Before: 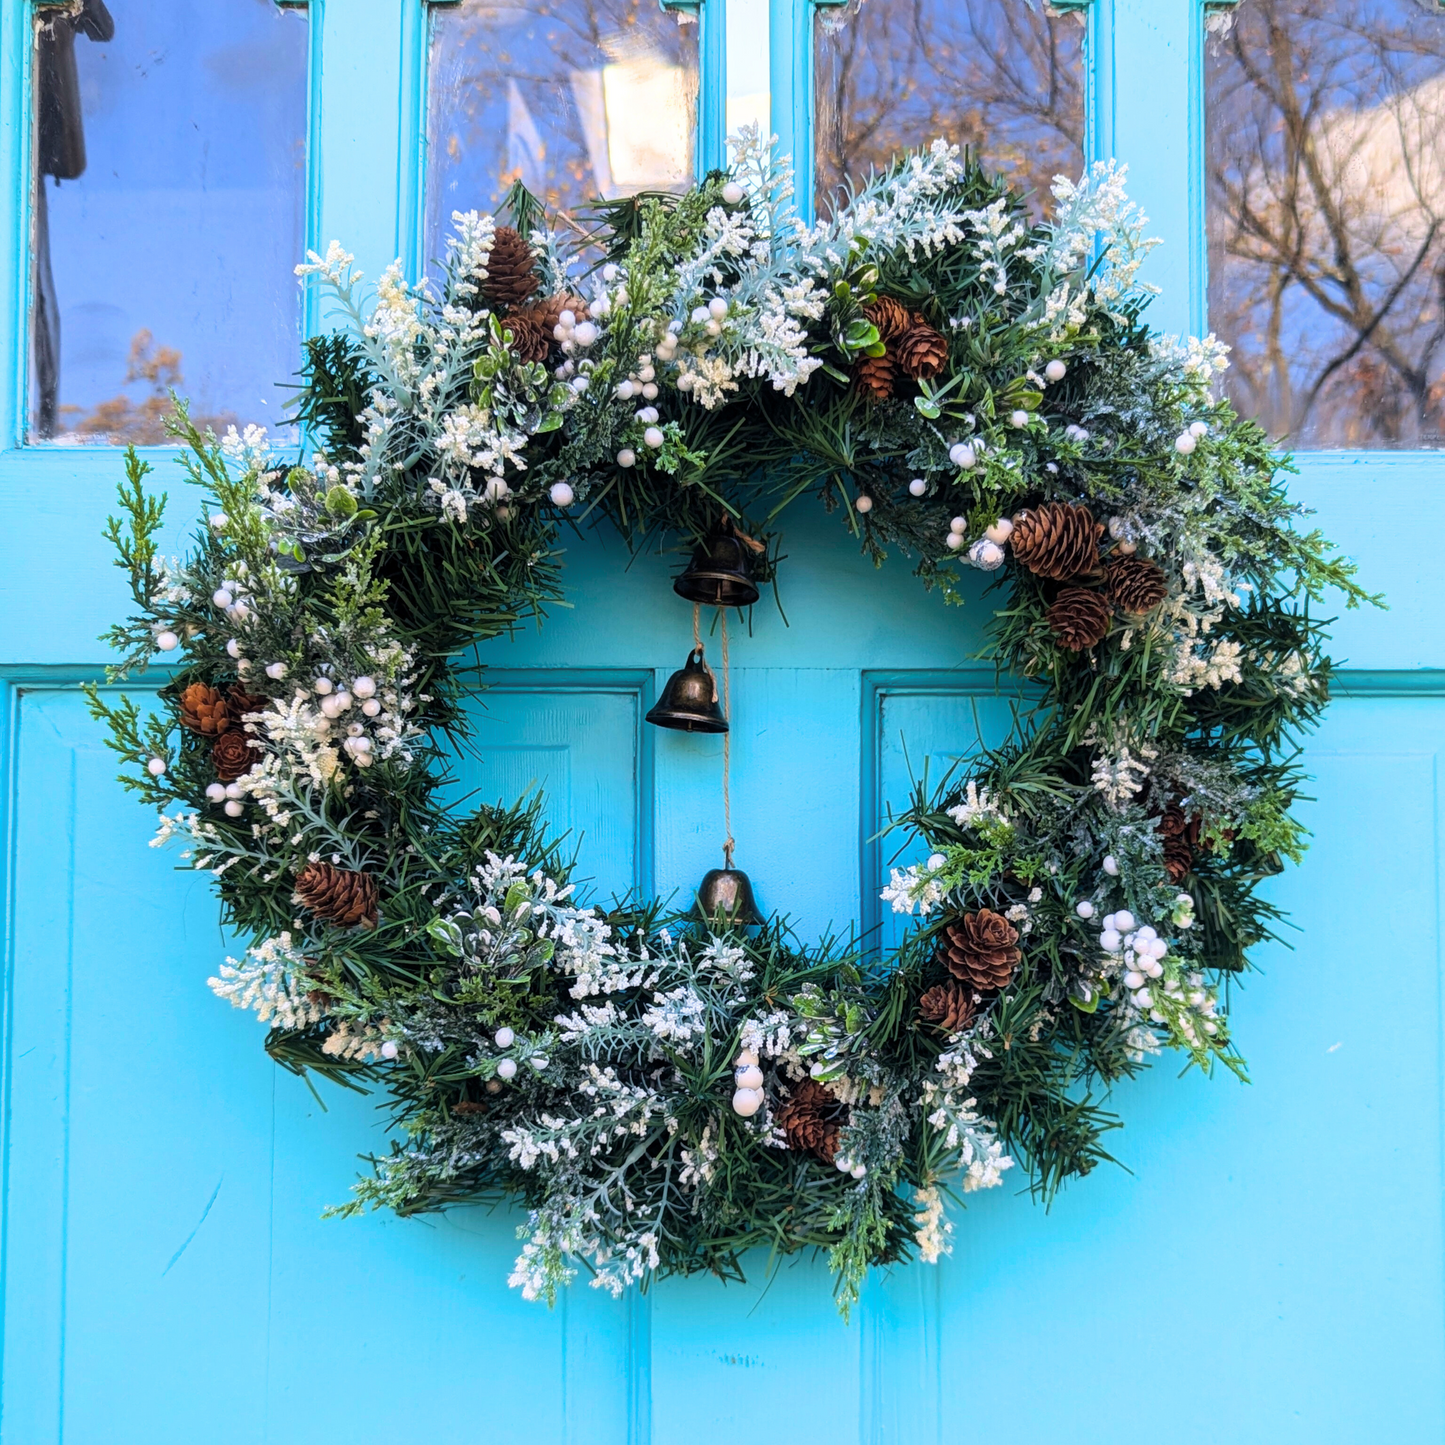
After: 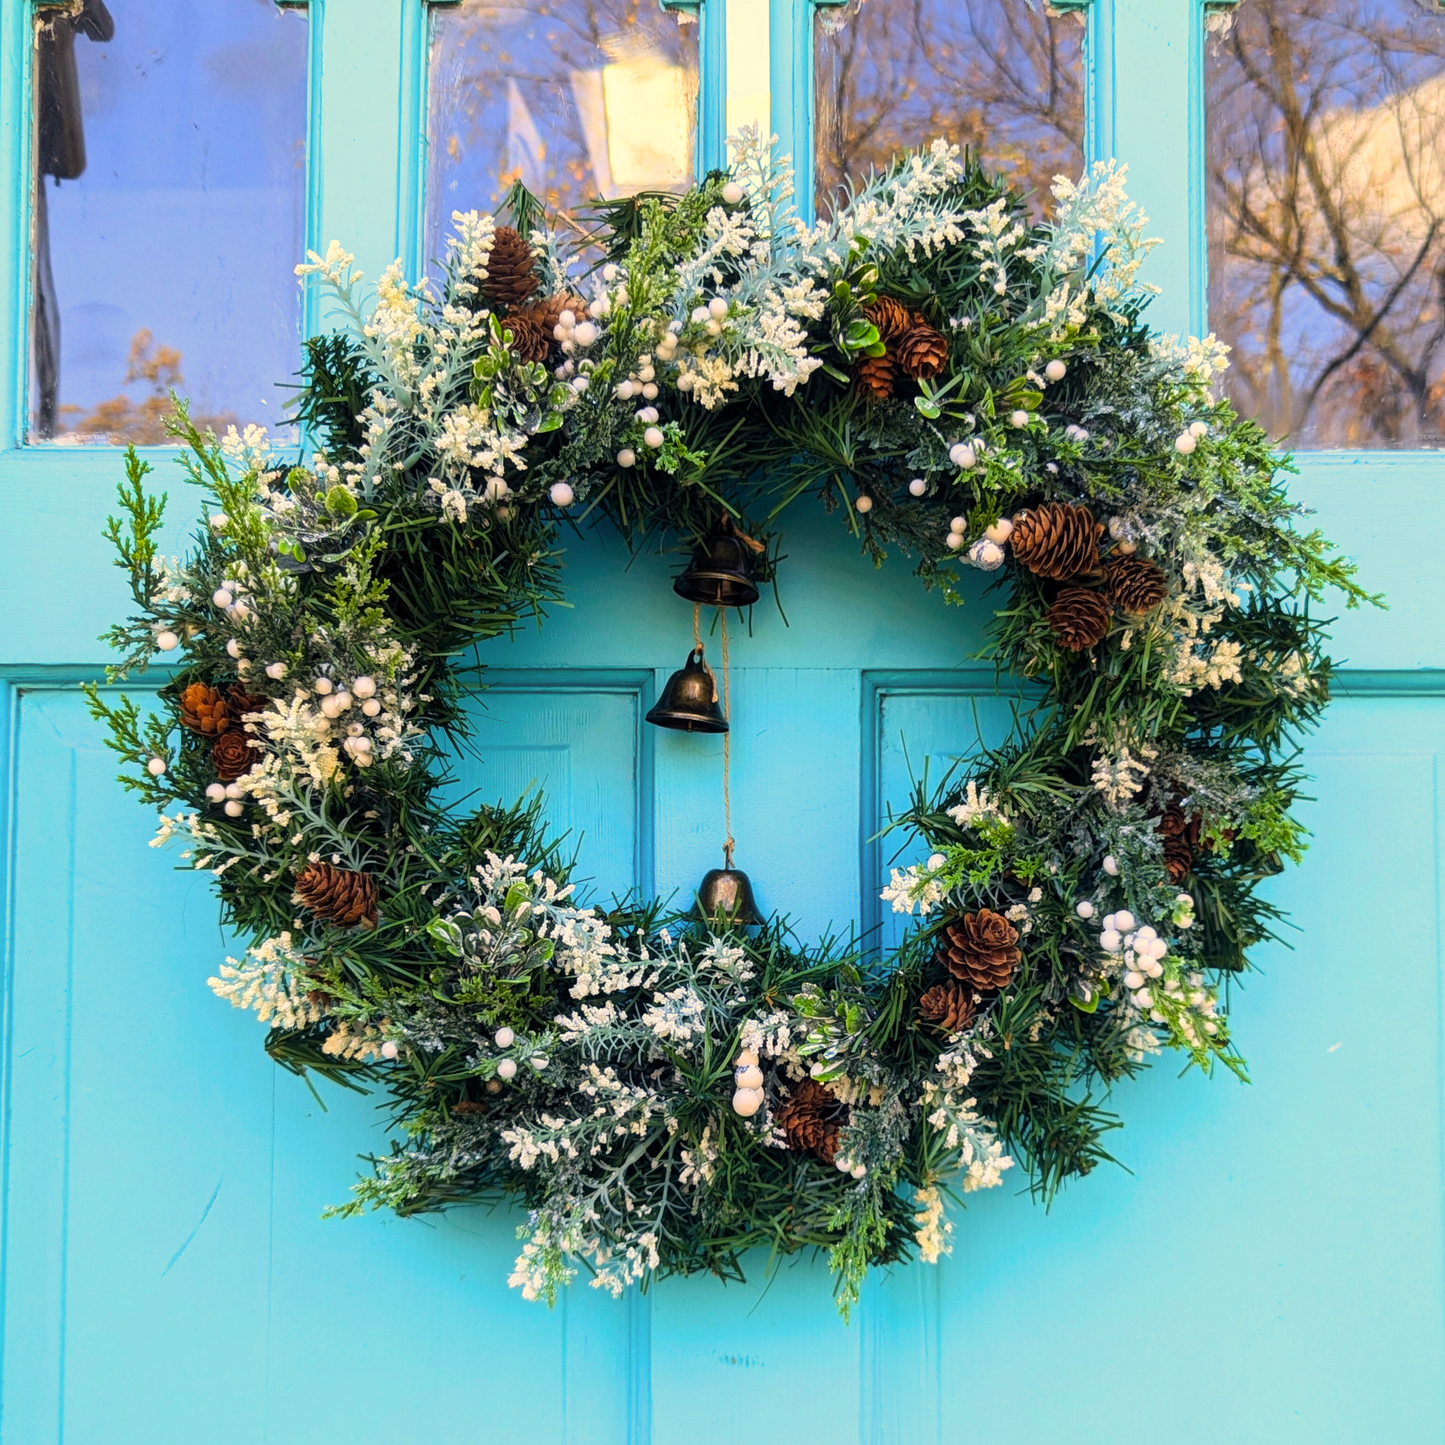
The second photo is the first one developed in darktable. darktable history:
contrast brightness saturation: contrast 0.04, saturation 0.16
color correction: highlights a* 2.72, highlights b* 22.8
tone equalizer: on, module defaults
